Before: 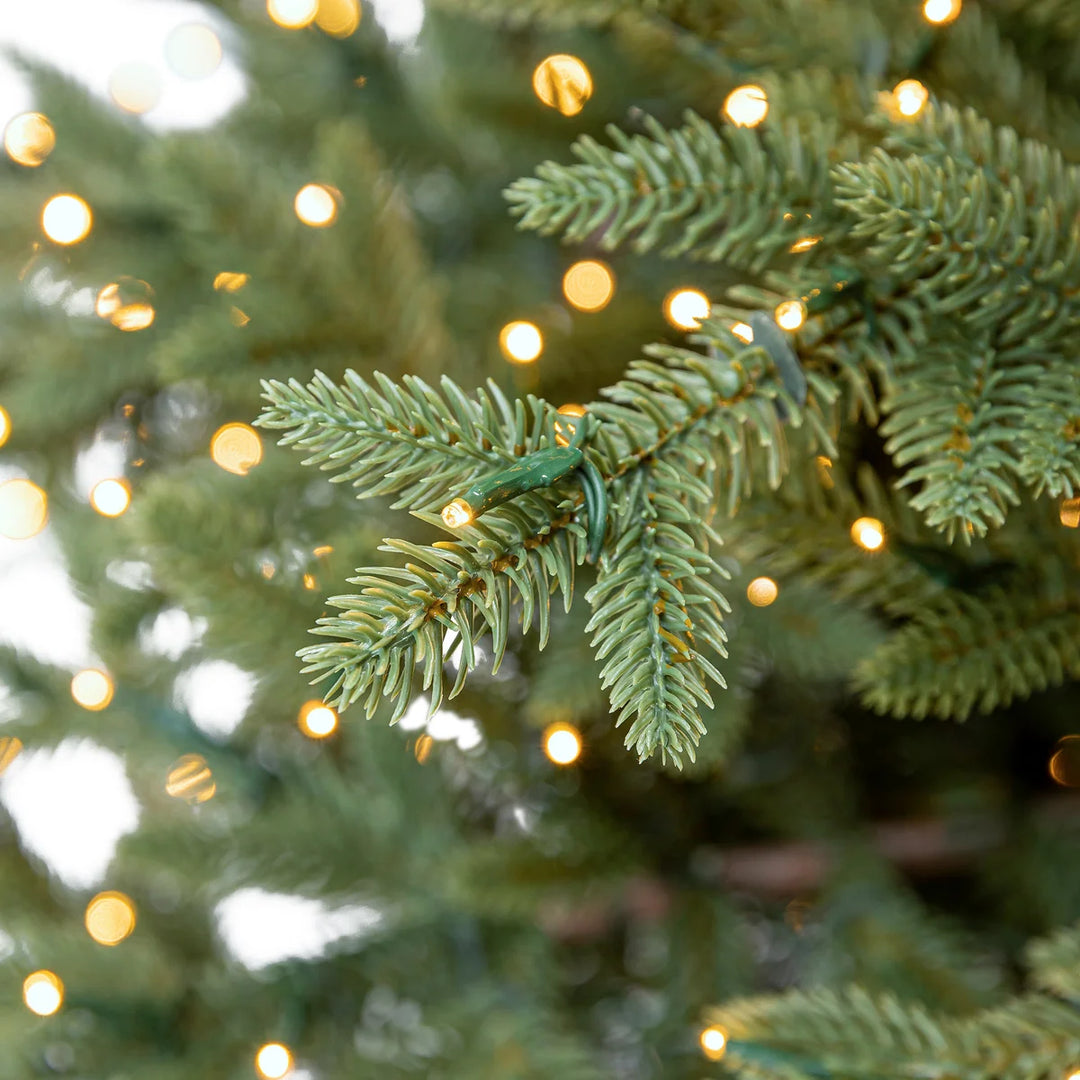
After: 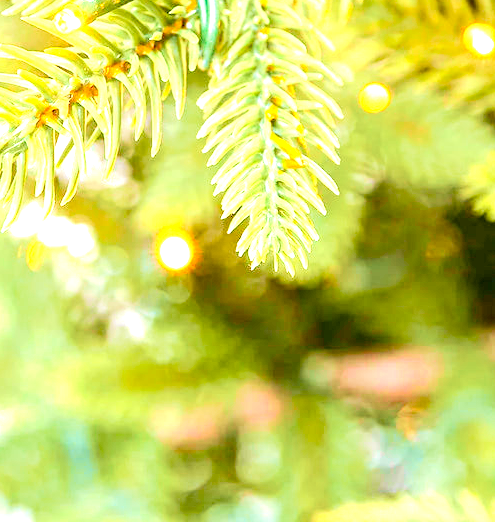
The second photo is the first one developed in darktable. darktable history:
tone curve: curves: ch0 [(0, 0.005) (0.103, 0.097) (0.18, 0.207) (0.384, 0.465) (0.491, 0.585) (0.629, 0.726) (0.84, 0.866) (1, 0.947)]; ch1 [(0, 0) (0.172, 0.123) (0.324, 0.253) (0.396, 0.388) (0.478, 0.461) (0.499, 0.497) (0.532, 0.515) (0.57, 0.584) (0.635, 0.675) (0.805, 0.892) (1, 1)]; ch2 [(0, 0) (0.411, 0.424) (0.496, 0.501) (0.515, 0.507) (0.553, 0.562) (0.604, 0.642) (0.708, 0.768) (0.839, 0.916) (1, 1)], color space Lab, independent channels, preserve colors none
color balance rgb: perceptual saturation grading › global saturation 20%, perceptual saturation grading › highlights -25%, perceptual saturation grading › shadows 50%
exposure: exposure 3 EV, compensate highlight preservation false
color balance: lift [1, 0.998, 1.001, 1.002], gamma [1, 1.02, 1, 0.98], gain [1, 1.02, 1.003, 0.98]
crop: left 35.976%, top 45.819%, right 18.162%, bottom 5.807%
graduated density: density 0.38 EV, hardness 21%, rotation -6.11°, saturation 32%
velvia: strength 56%
tone equalizer: on, module defaults
